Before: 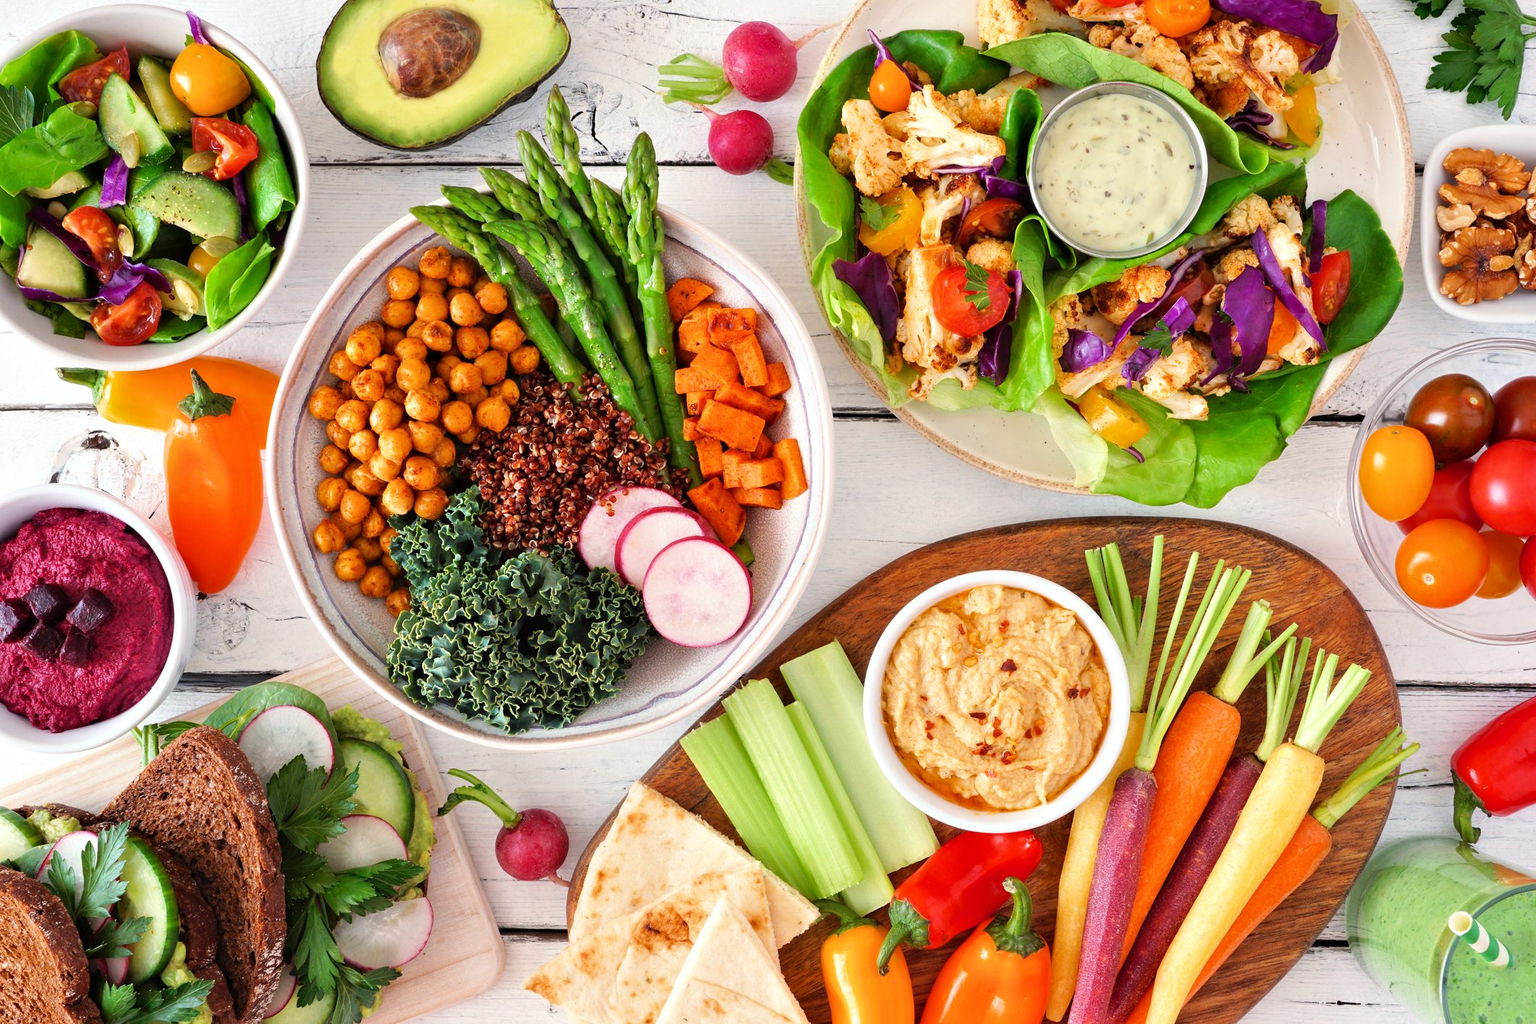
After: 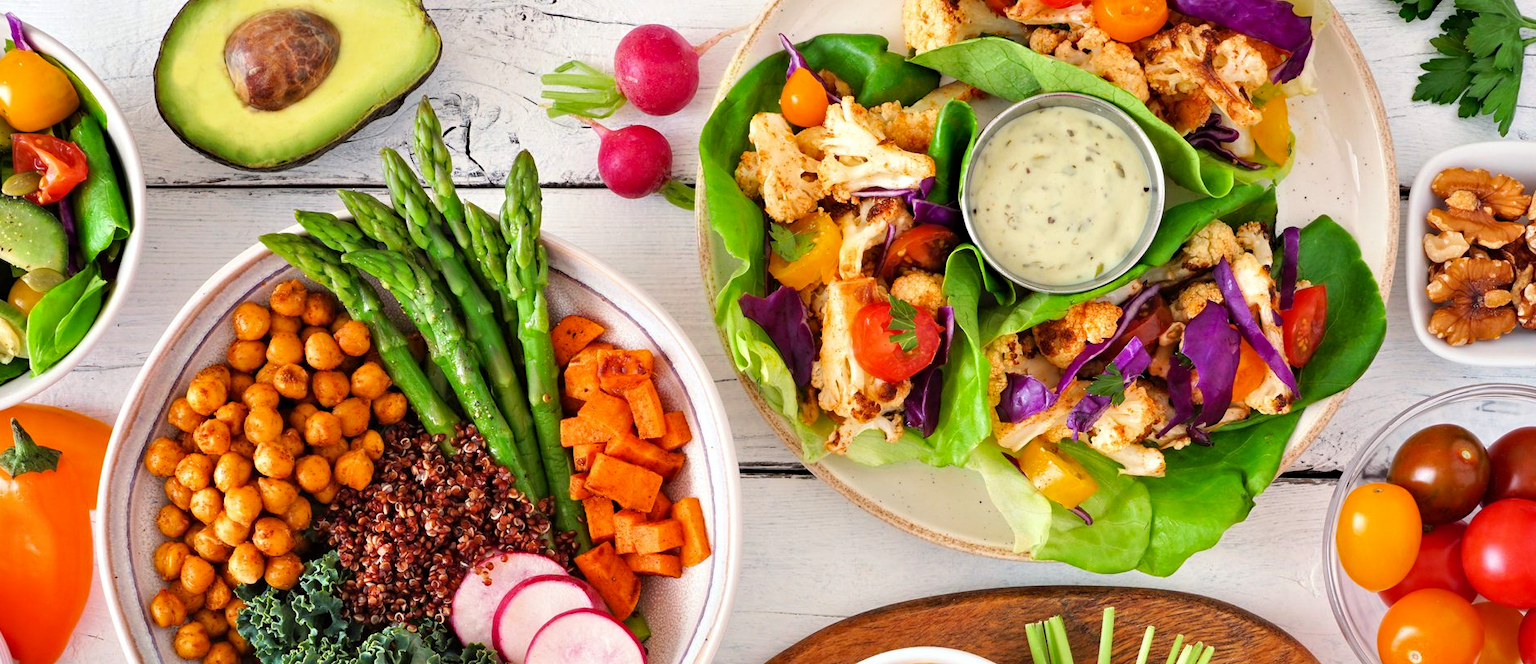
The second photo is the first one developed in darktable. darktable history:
haze removal: compatibility mode true, adaptive false
crop and rotate: left 11.812%, bottom 42.776%
